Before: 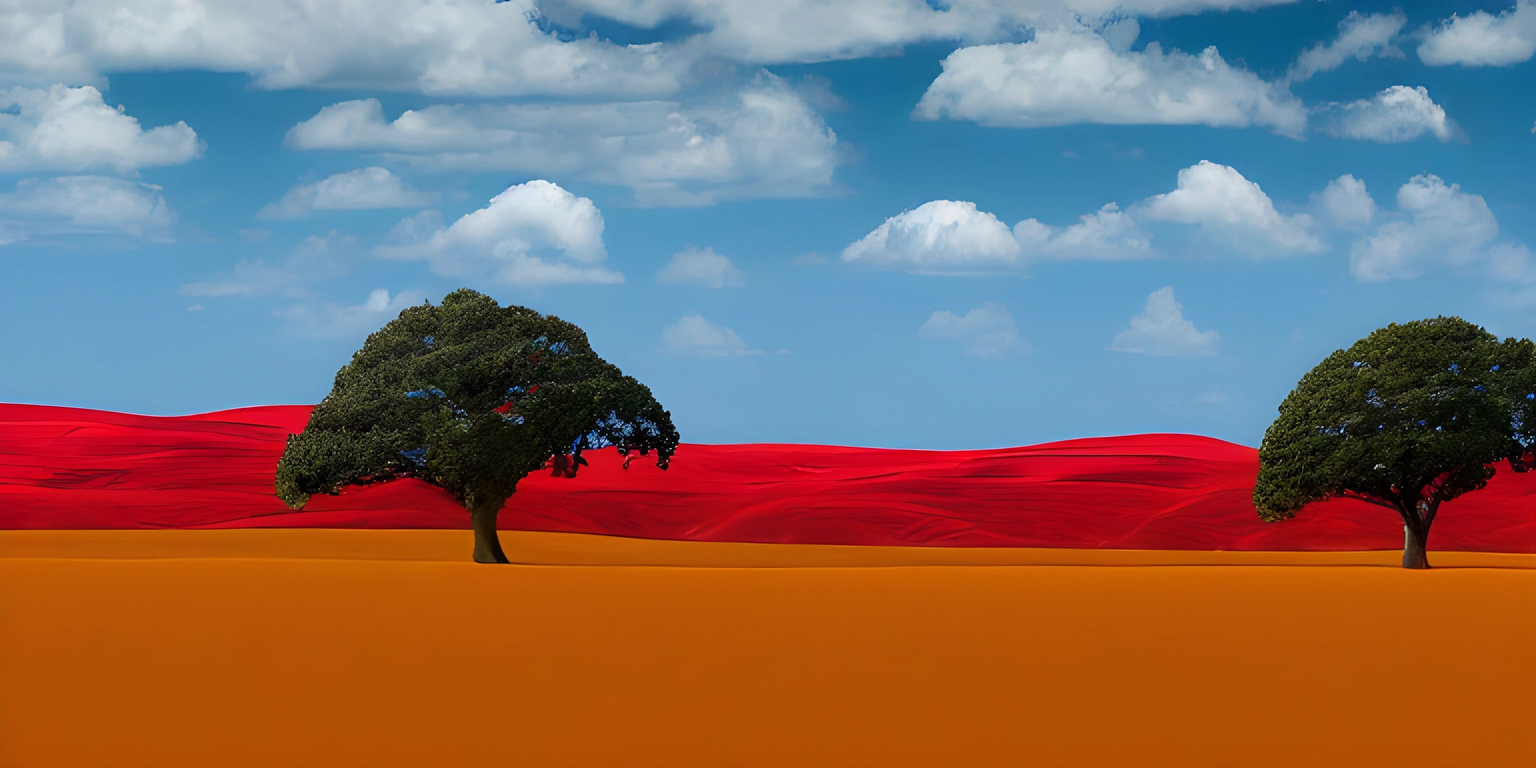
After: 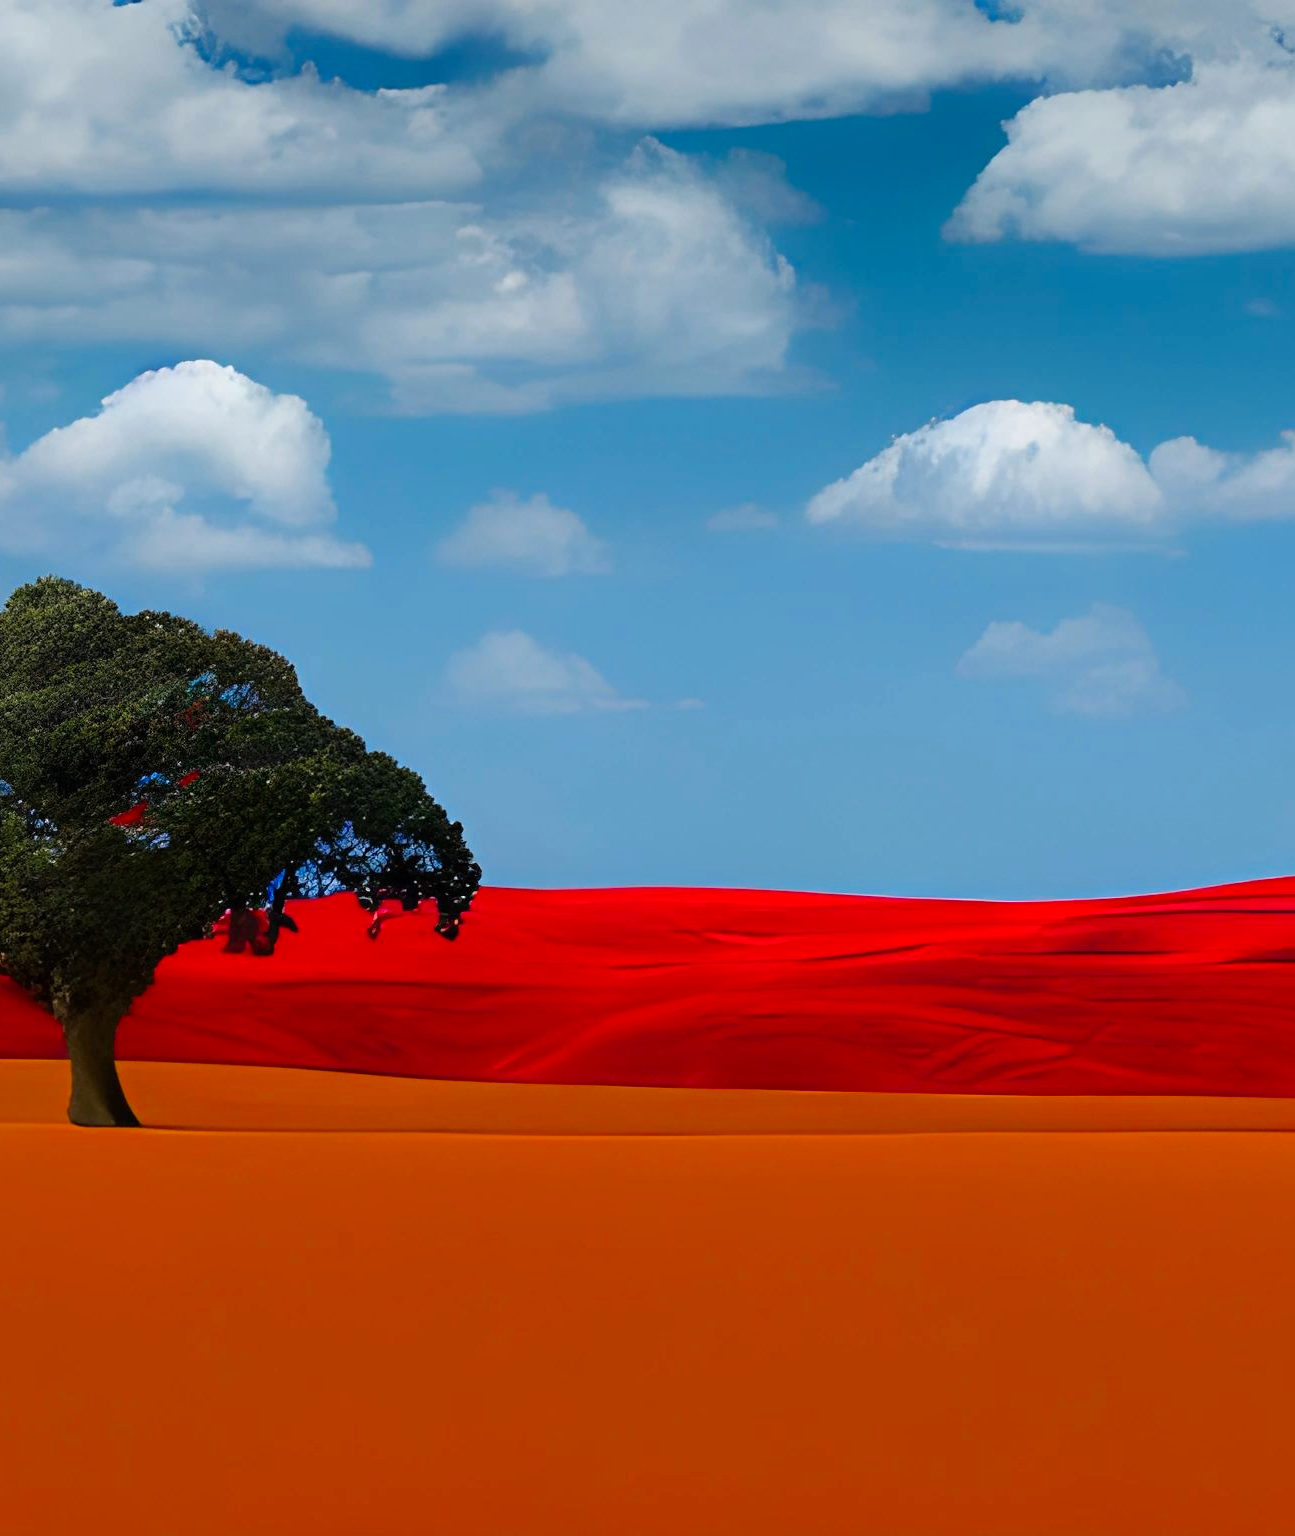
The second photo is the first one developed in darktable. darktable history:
crop: left 28.583%, right 29.231%
vibrance: vibrance 100%
